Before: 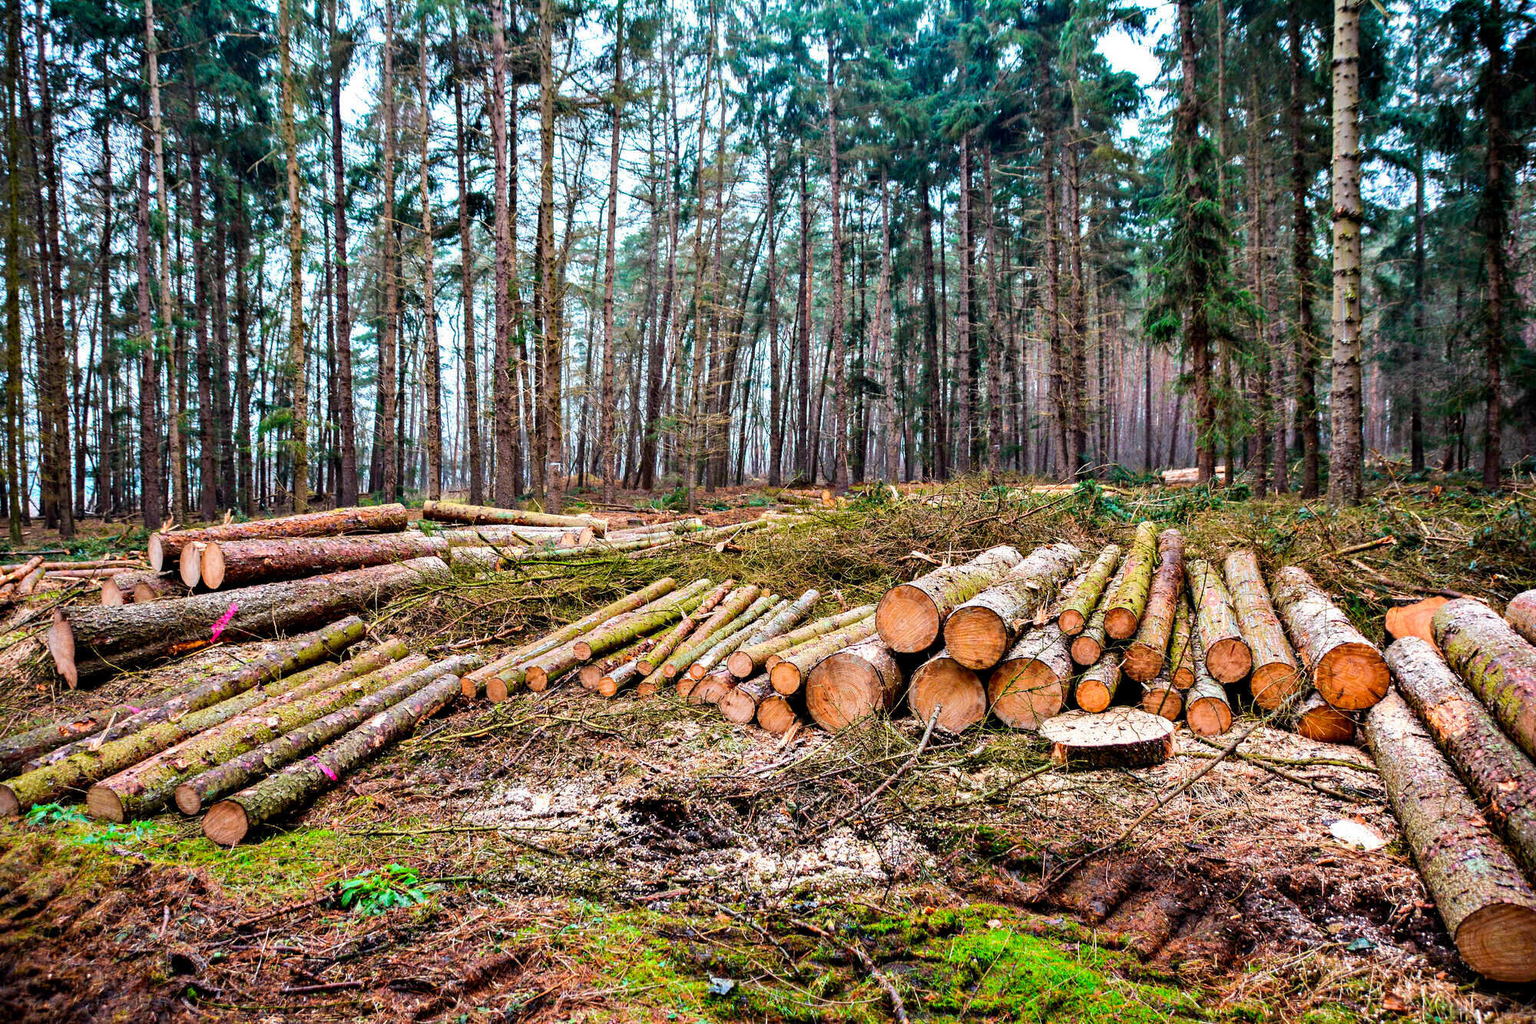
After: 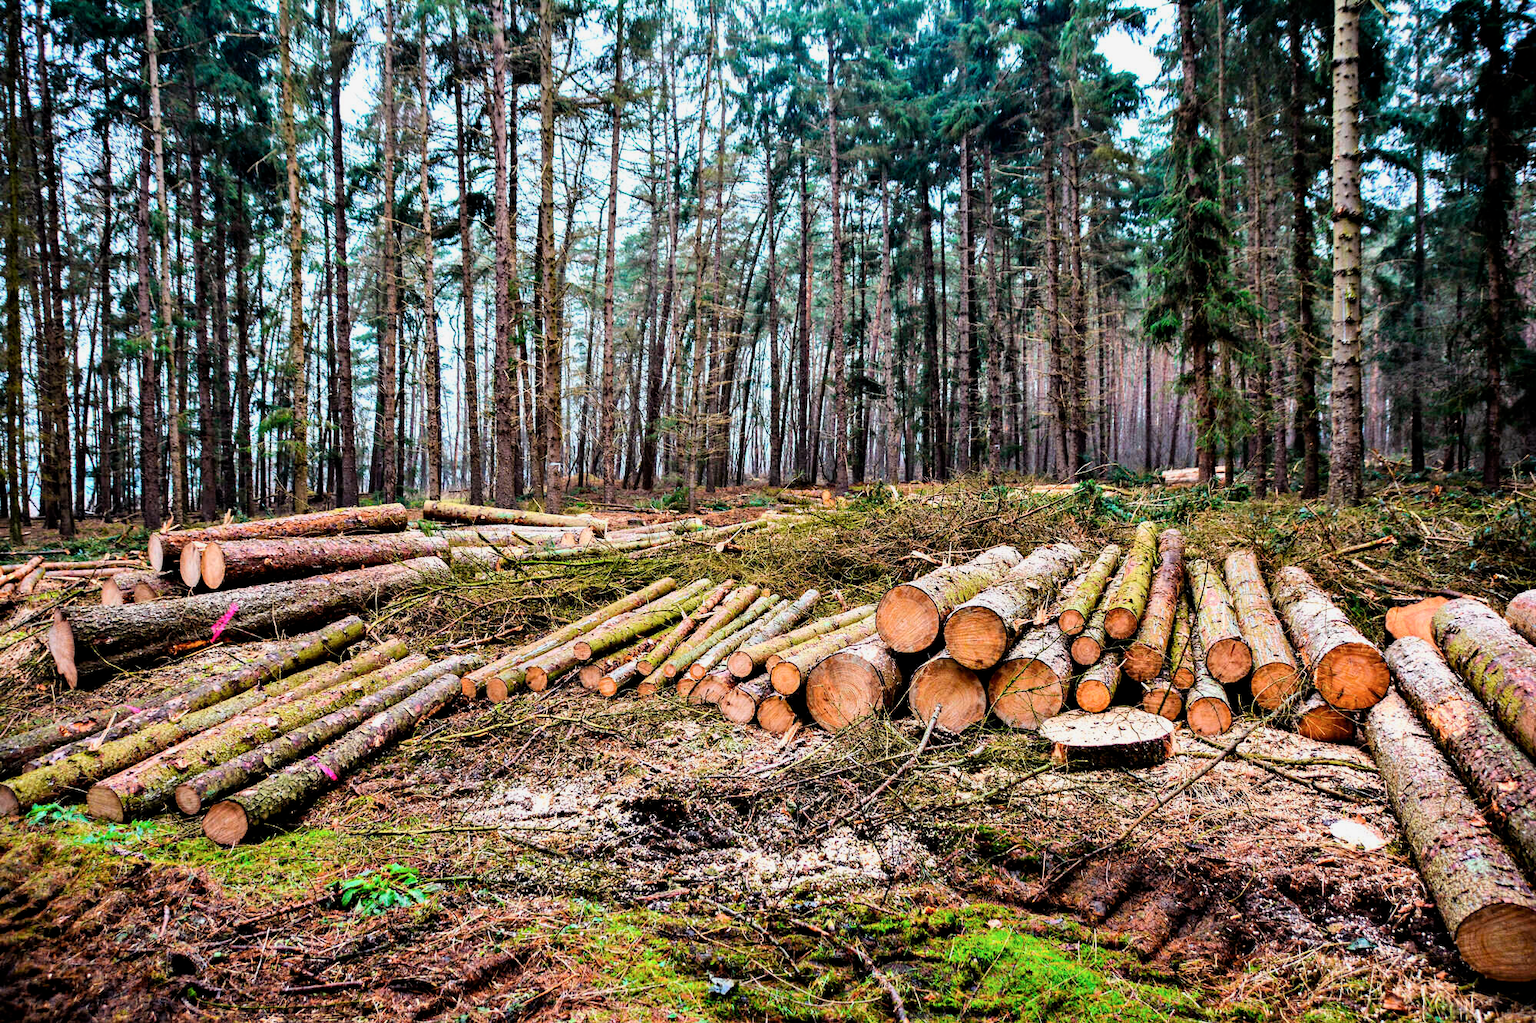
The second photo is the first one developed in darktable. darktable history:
filmic rgb: middle gray luminance 21.48%, black relative exposure -14.07 EV, white relative exposure 2.97 EV, target black luminance 0%, hardness 8.76, latitude 59.96%, contrast 1.21, highlights saturation mix 4.15%, shadows ↔ highlights balance 41.66%, color science v6 (2022)
